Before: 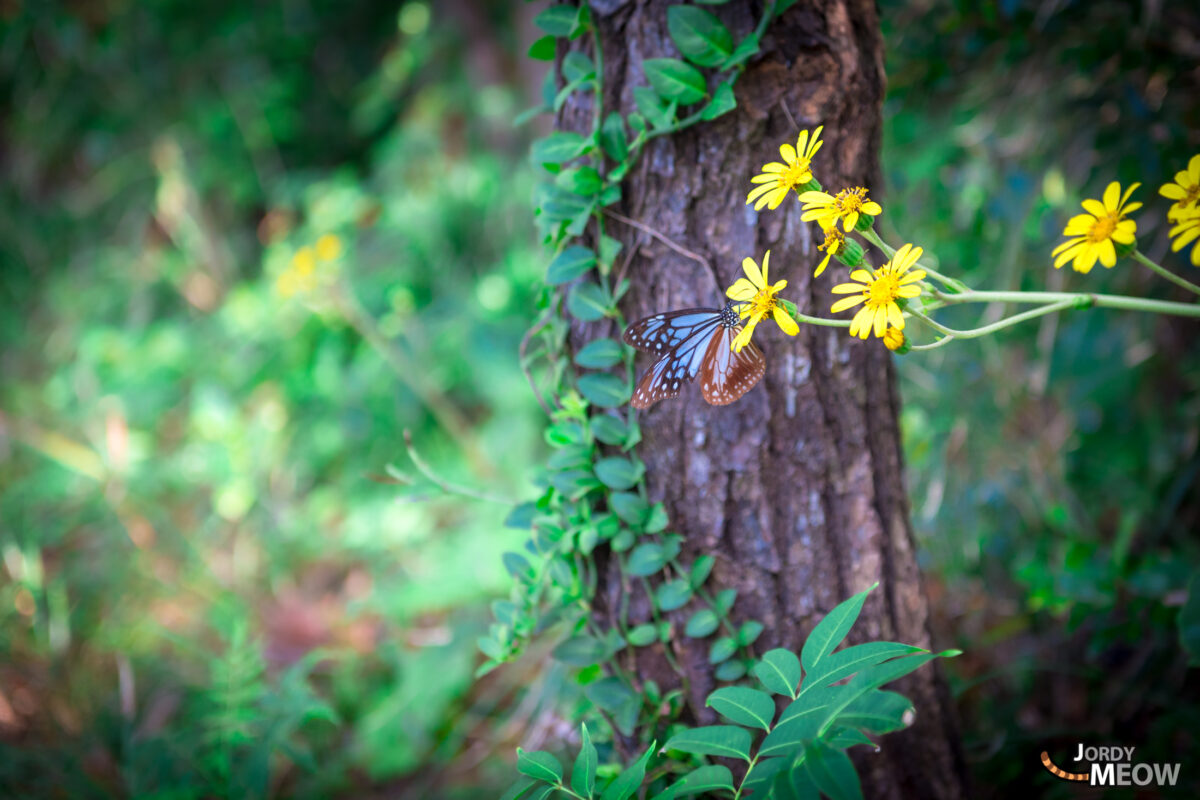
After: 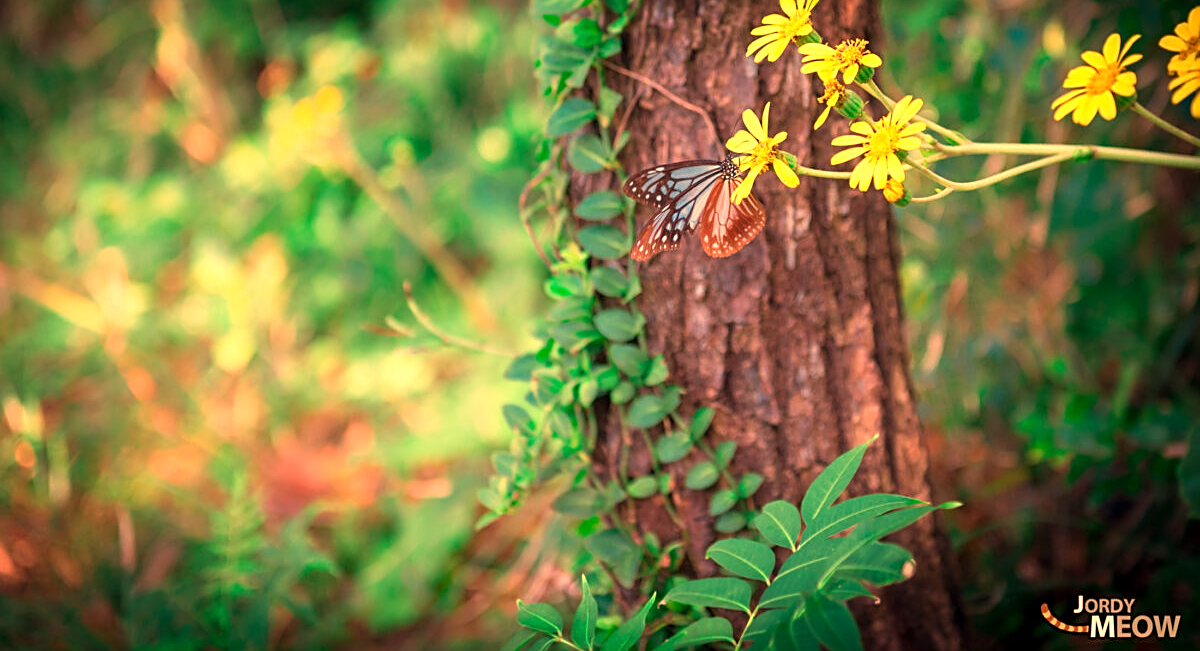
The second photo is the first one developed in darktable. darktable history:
crop and rotate: top 18.507%
sharpen: on, module defaults
white balance: red 1.467, blue 0.684
